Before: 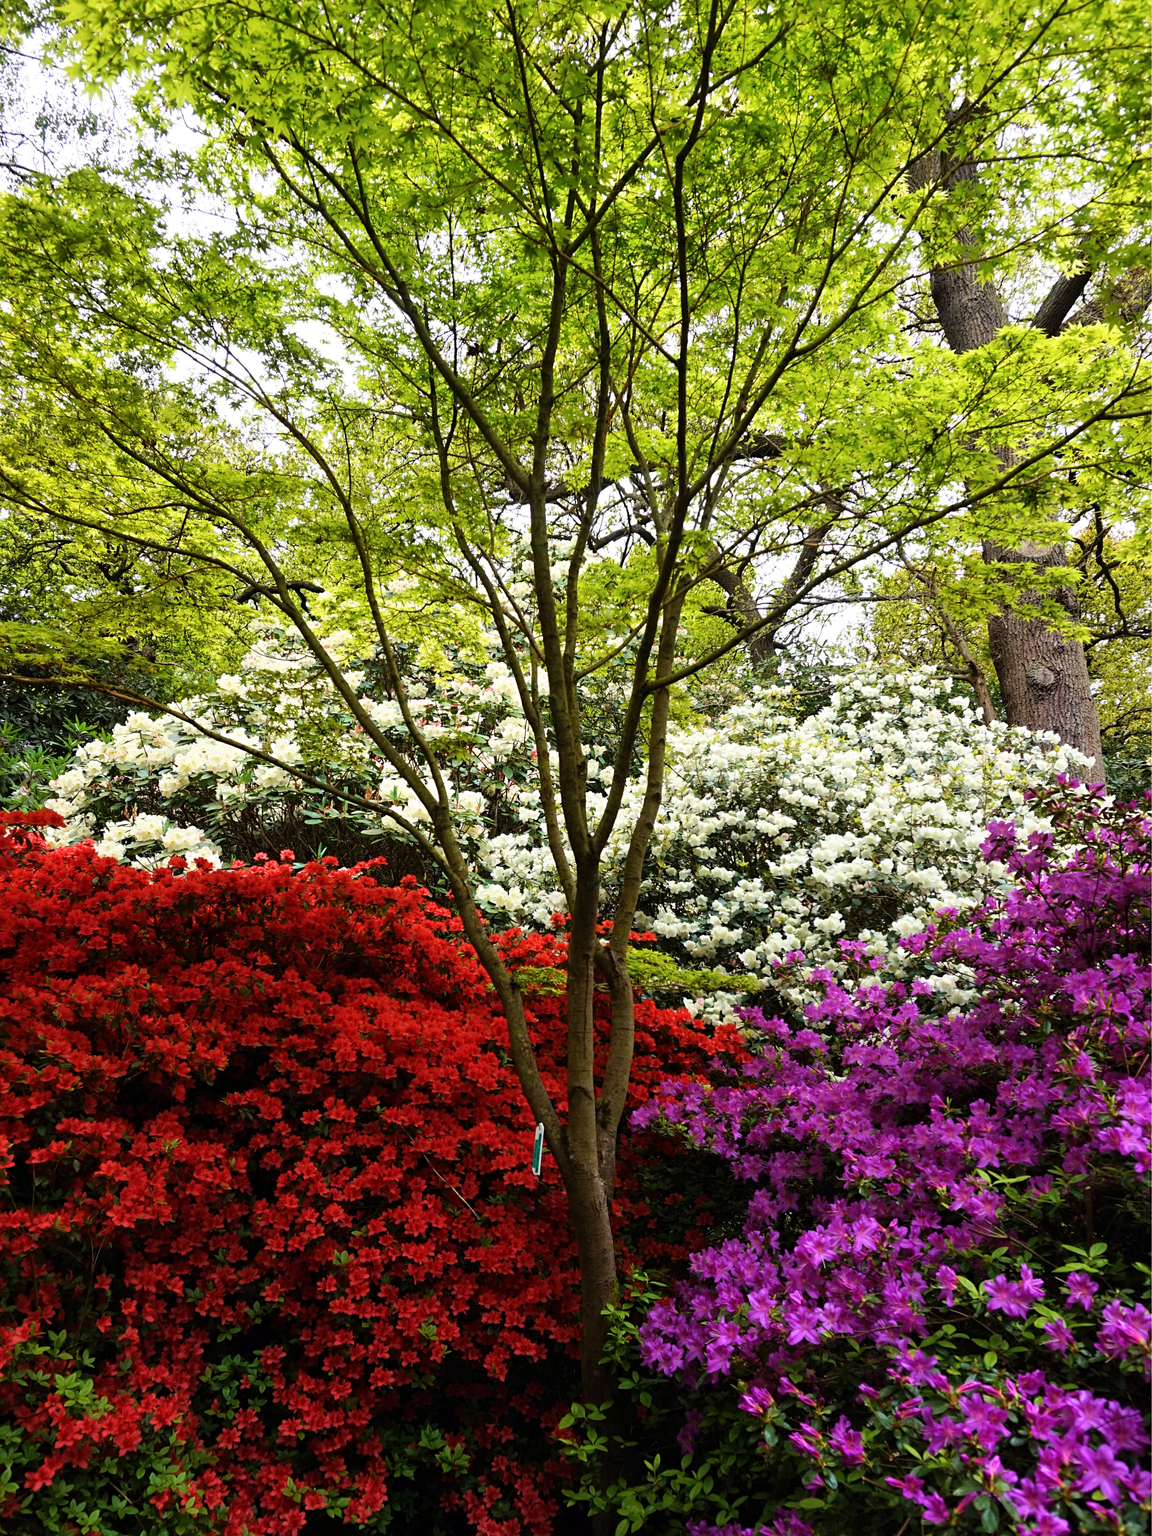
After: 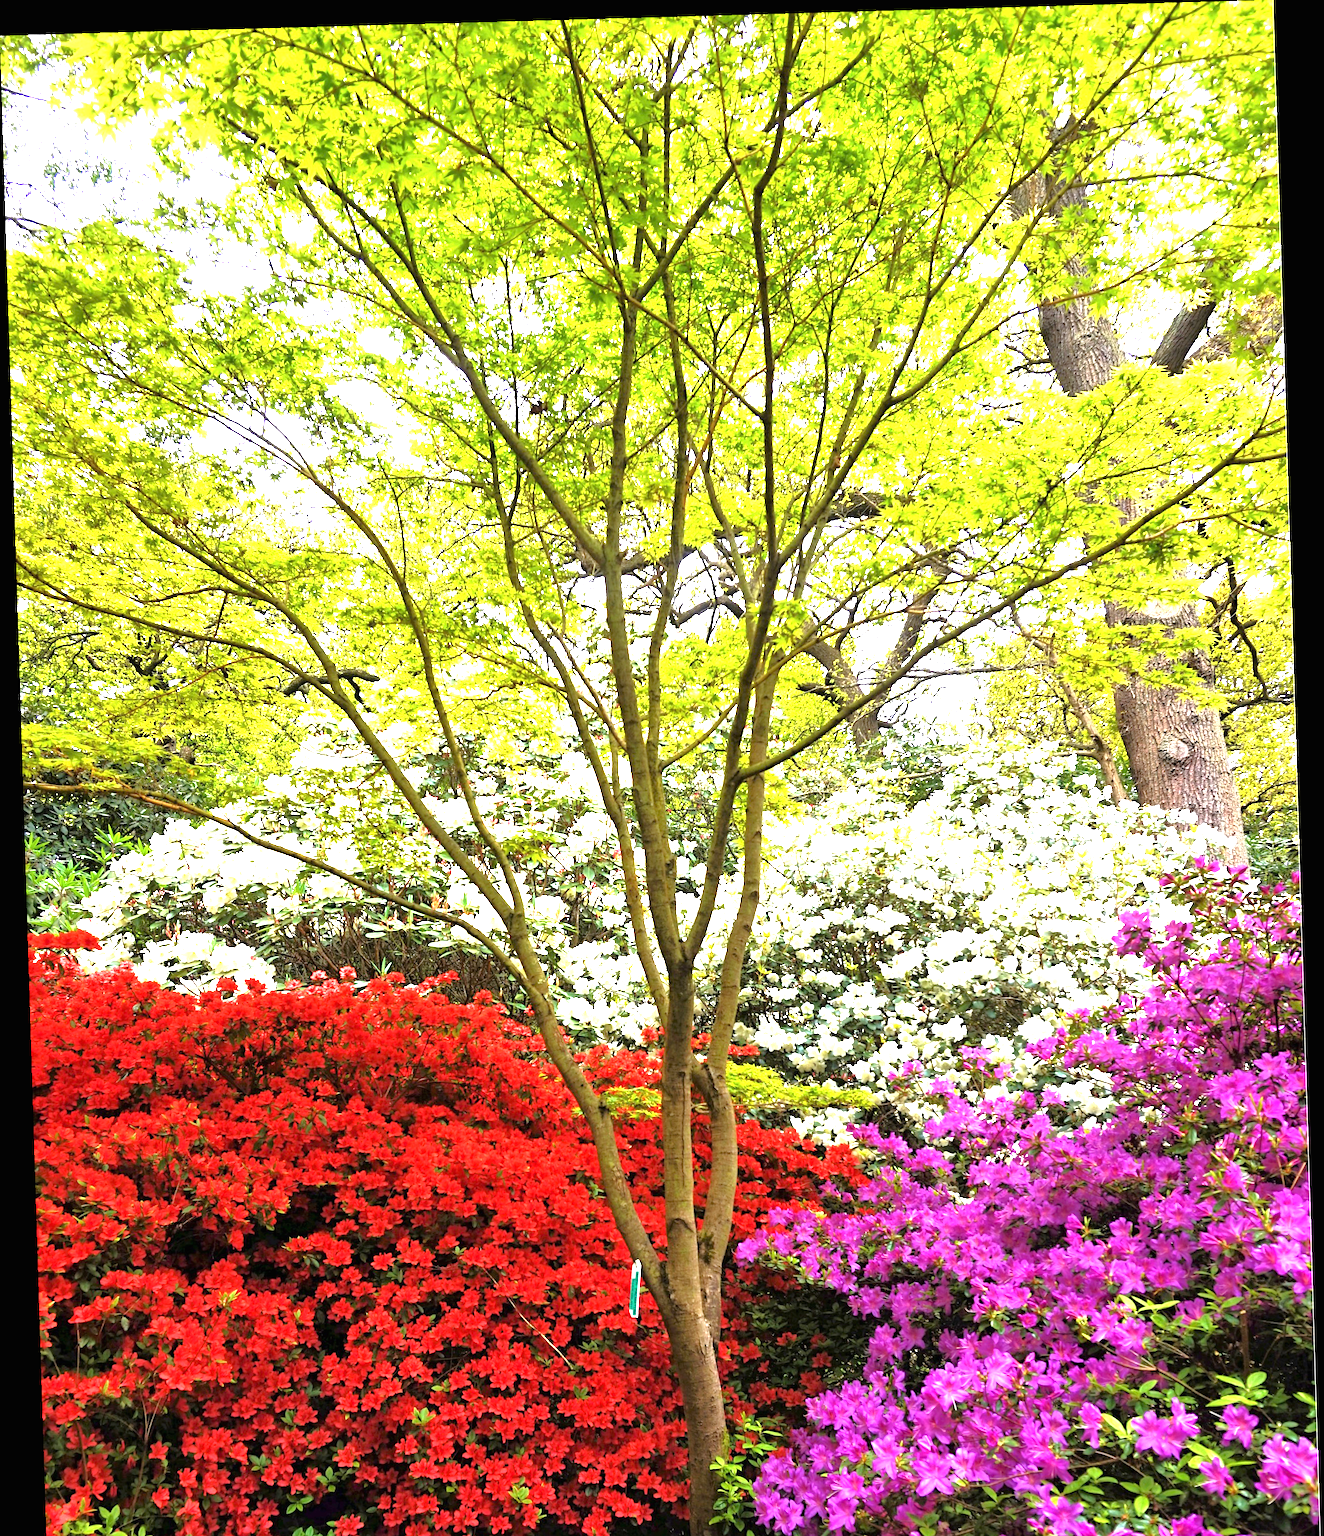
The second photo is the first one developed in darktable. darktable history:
rotate and perspective: rotation -1.77°, lens shift (horizontal) 0.004, automatic cropping off
tone equalizer: -7 EV 0.15 EV, -6 EV 0.6 EV, -5 EV 1.15 EV, -4 EV 1.33 EV, -3 EV 1.15 EV, -2 EV 0.6 EV, -1 EV 0.15 EV, mask exposure compensation -0.5 EV
exposure: black level correction 0, exposure 1.7 EV, compensate exposure bias true, compensate highlight preservation false
crop and rotate: top 0%, bottom 11.49%
